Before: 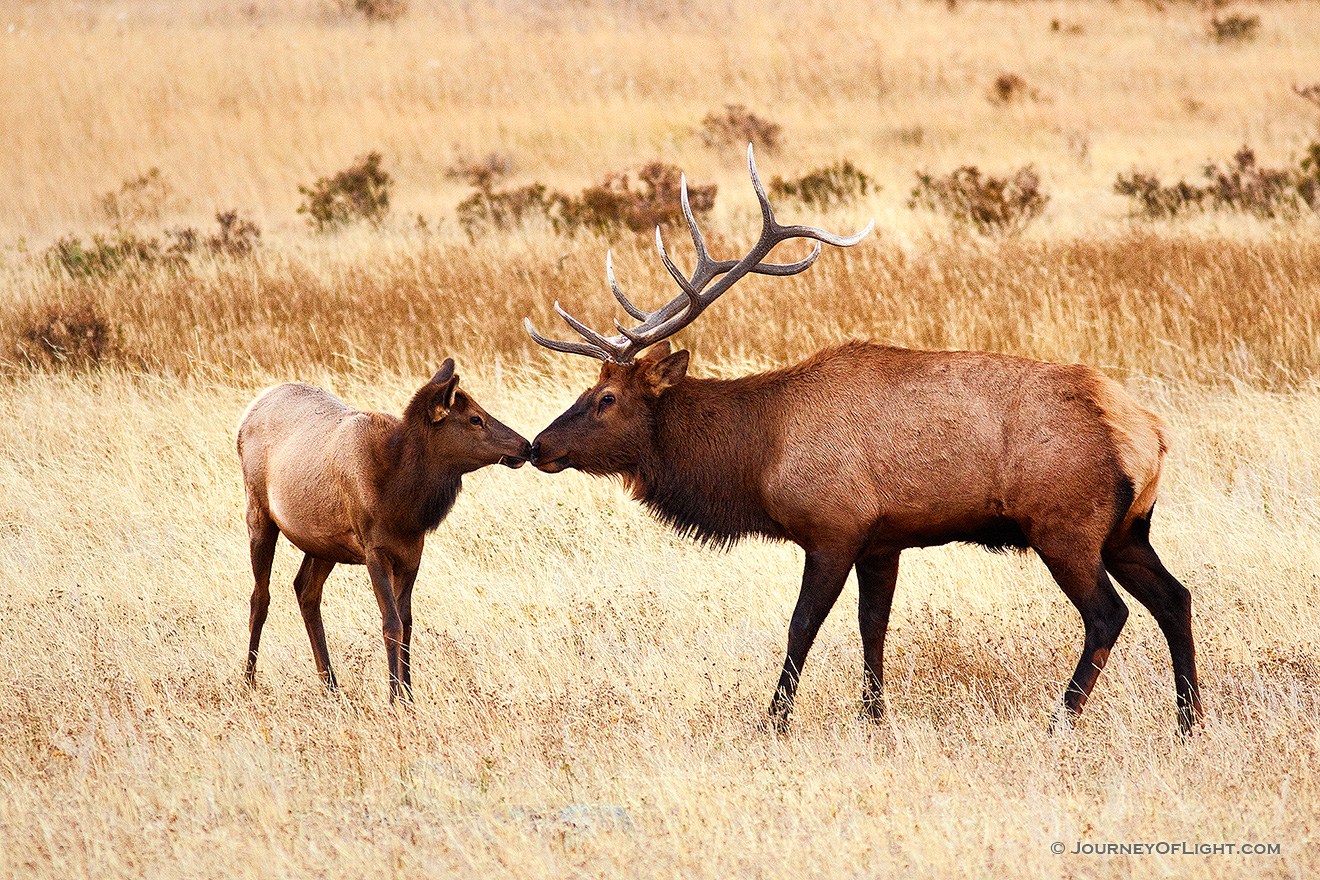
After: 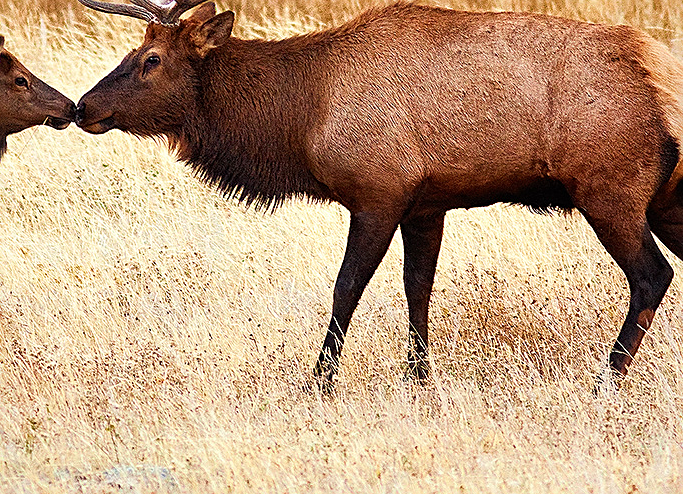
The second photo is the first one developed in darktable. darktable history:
sharpen: on, module defaults
crop: left 34.478%, top 38.591%, right 13.746%, bottom 5.2%
